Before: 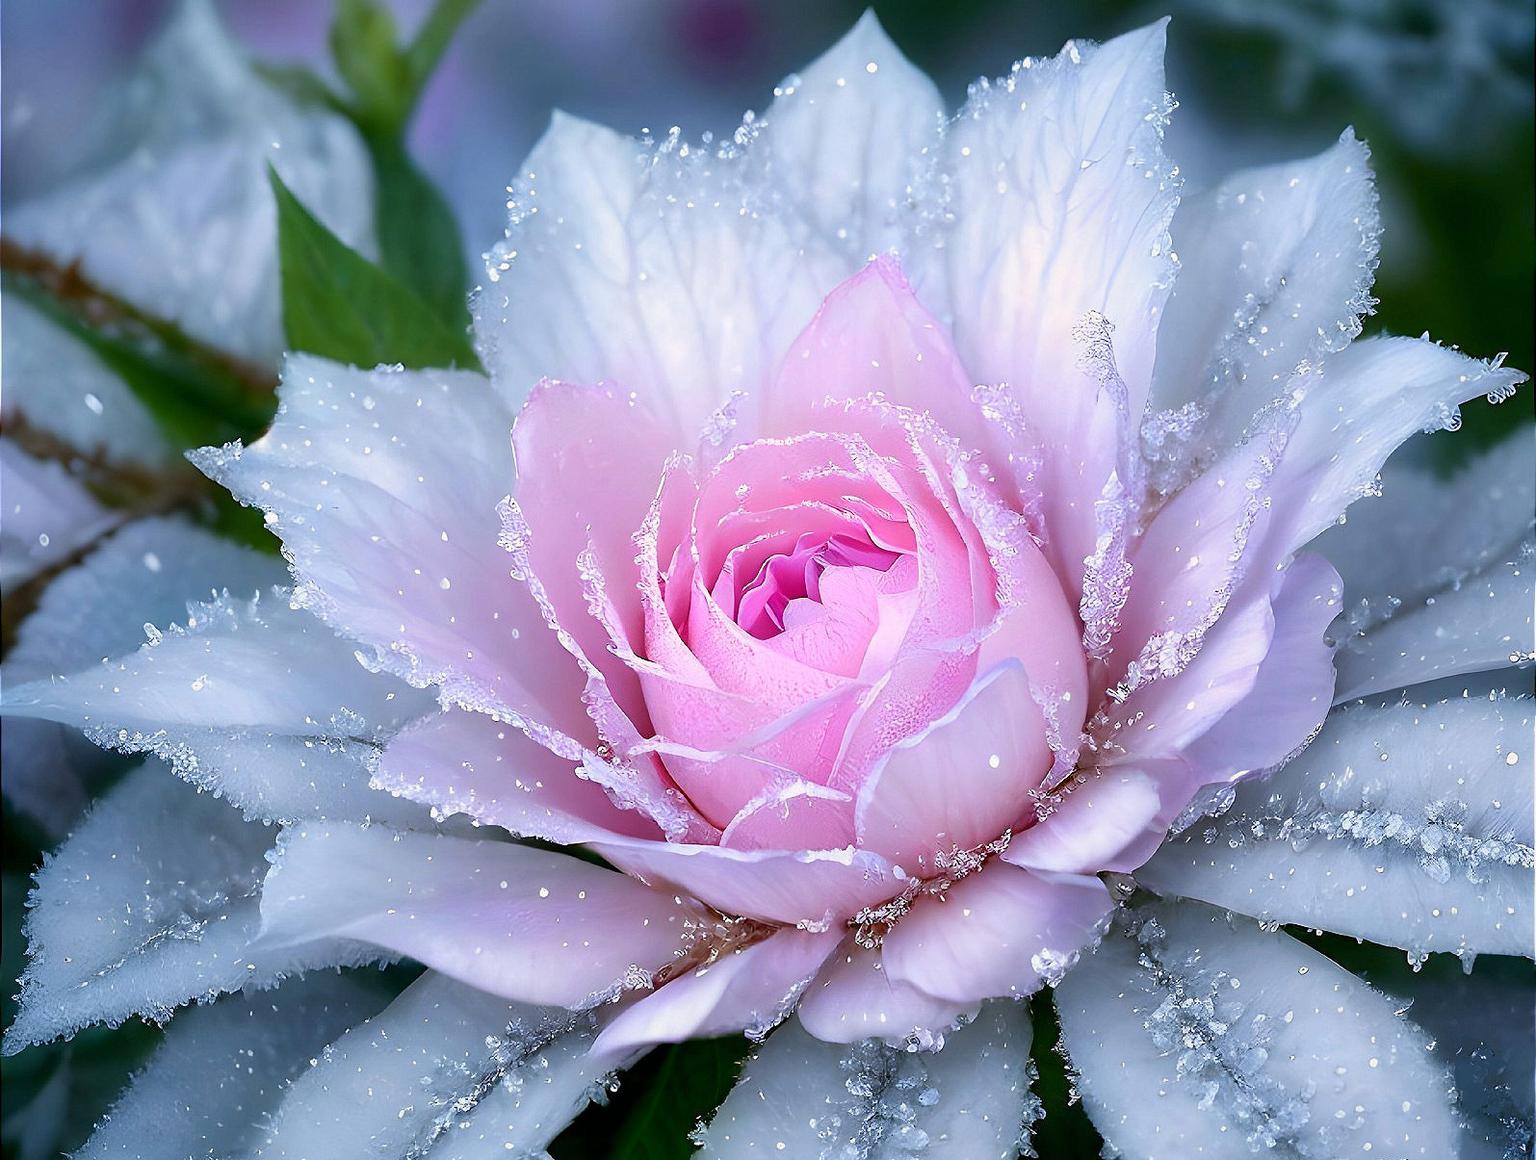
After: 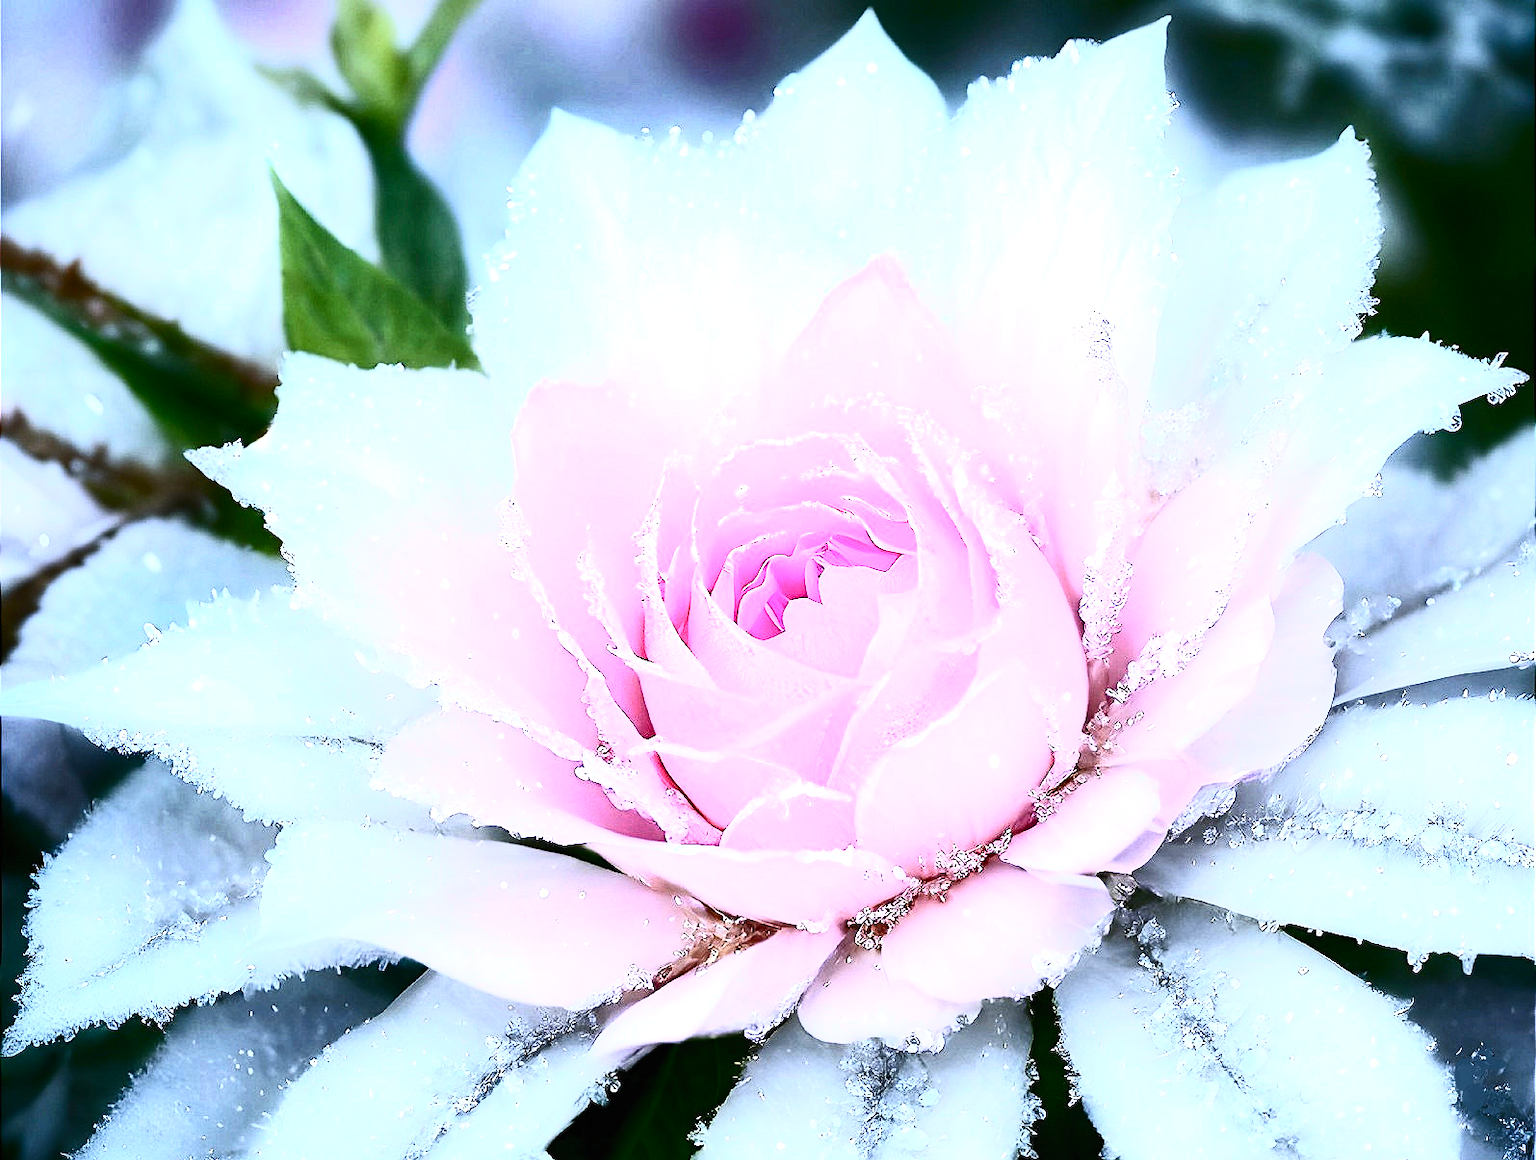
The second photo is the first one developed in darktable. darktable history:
contrast brightness saturation: contrast 0.636, brightness 0.34, saturation 0.147
tone equalizer: -8 EV -0.748 EV, -7 EV -0.674 EV, -6 EV -0.608 EV, -5 EV -0.397 EV, -3 EV 0.372 EV, -2 EV 0.6 EV, -1 EV 0.698 EV, +0 EV 0.77 EV
